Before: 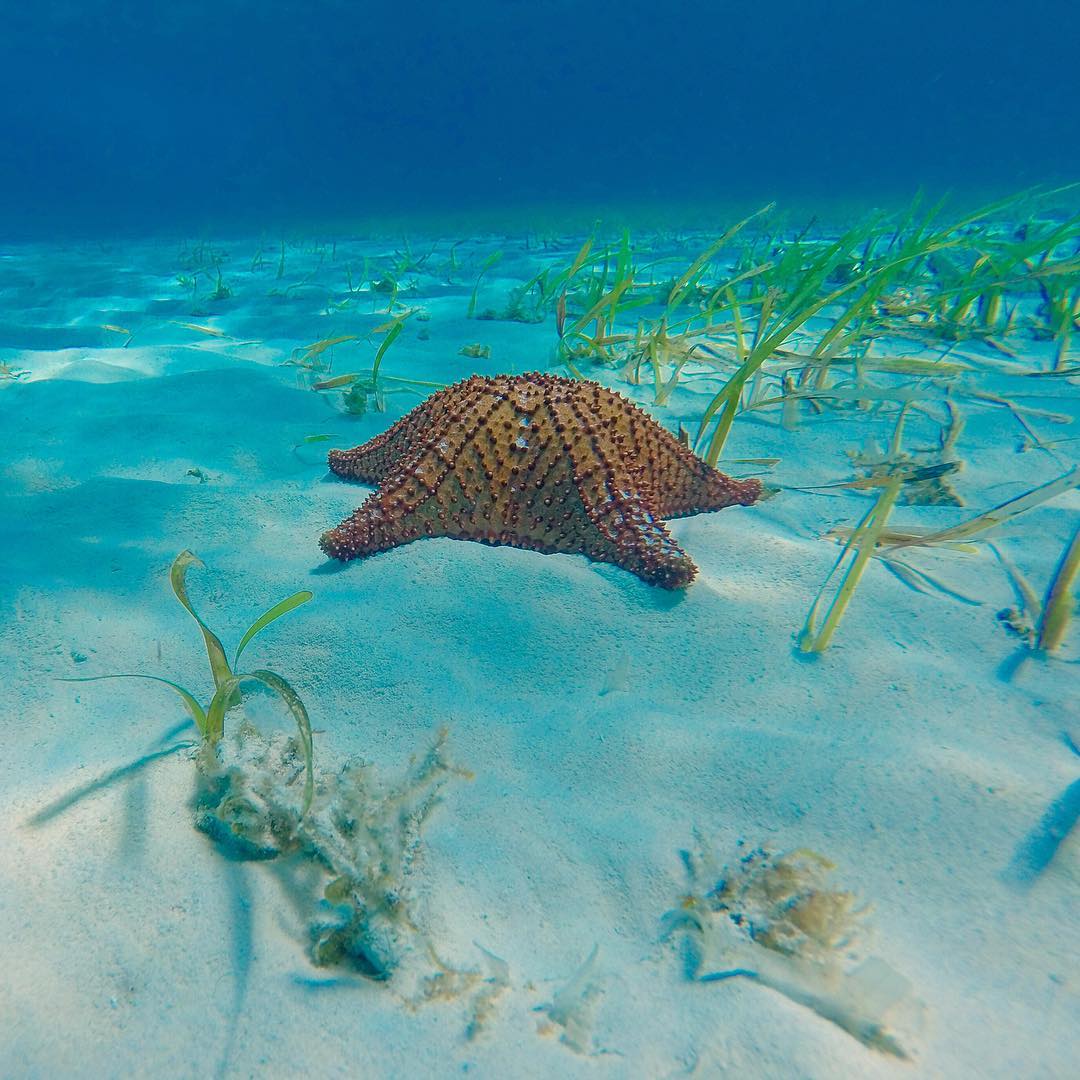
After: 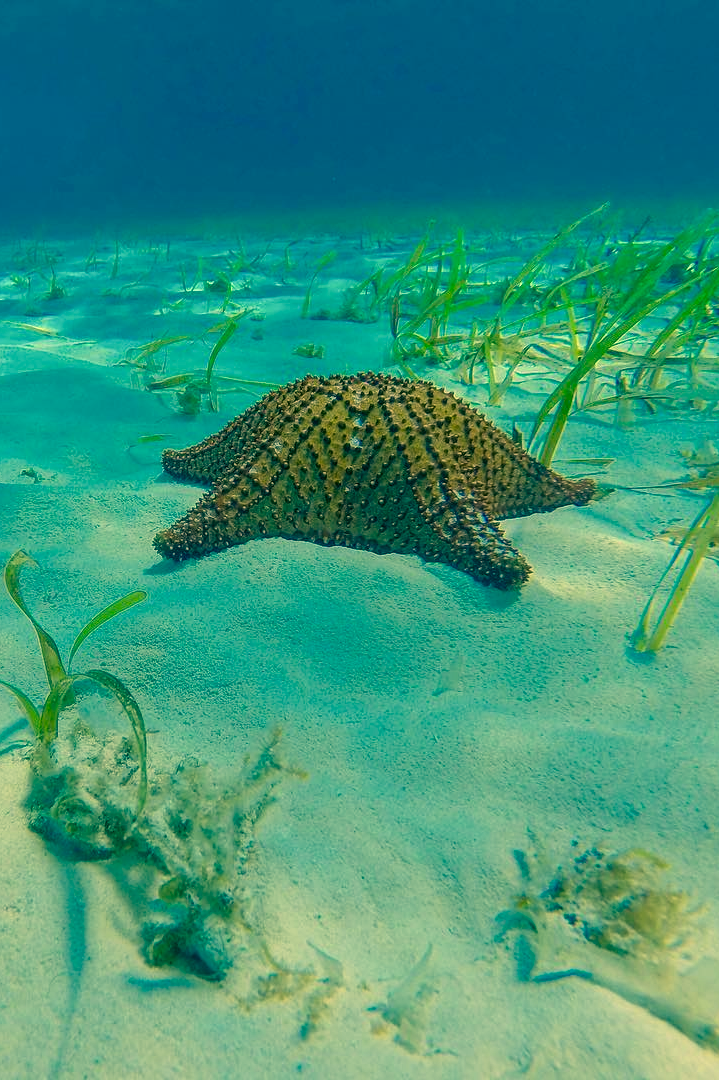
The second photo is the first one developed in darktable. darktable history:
color correction: highlights a* 1.83, highlights b* 34.02, shadows a* -36.68, shadows b* -5.48
local contrast: on, module defaults
crop: left 15.419%, right 17.914%
